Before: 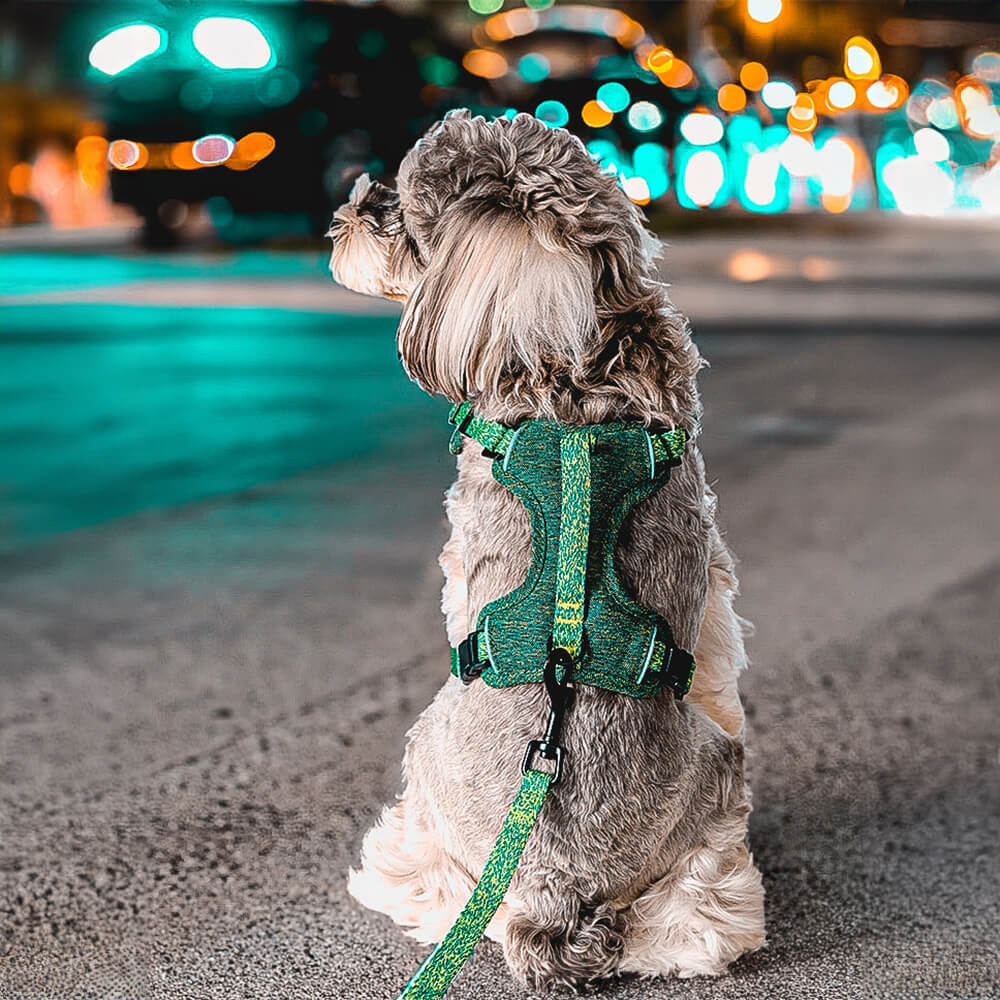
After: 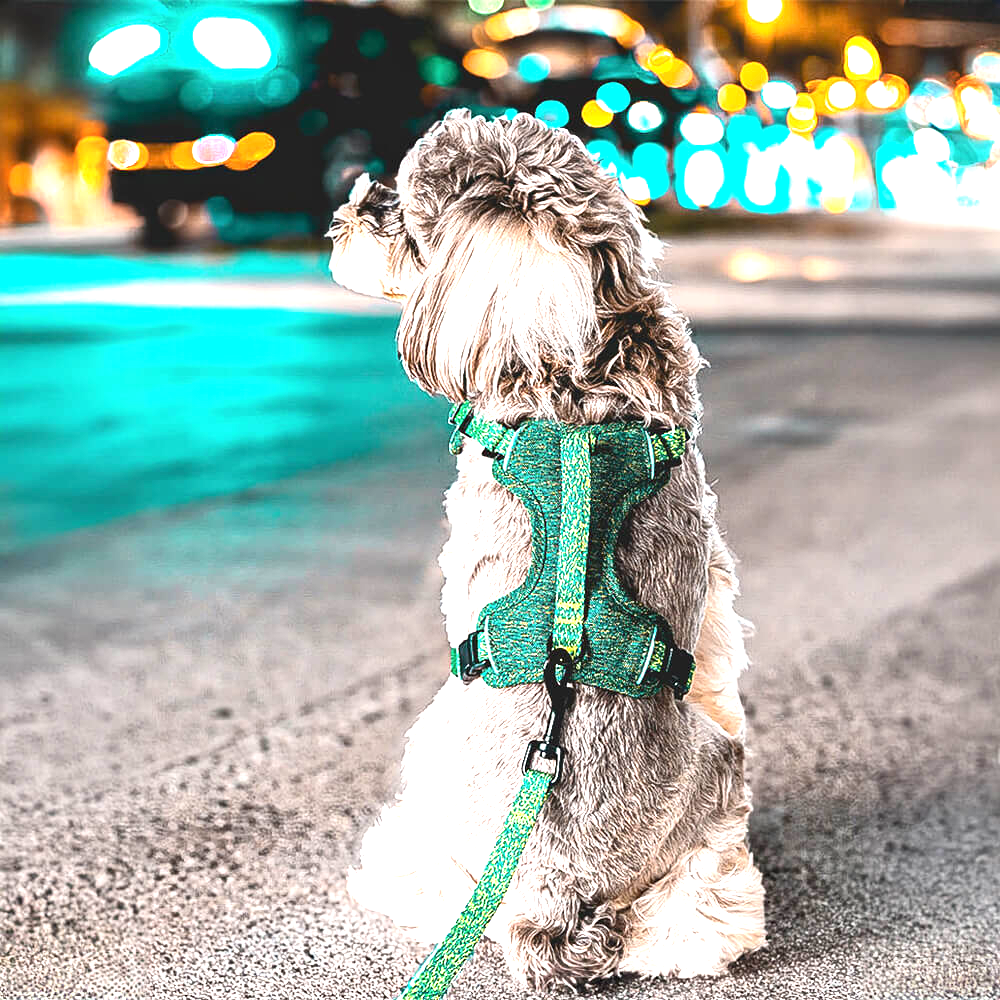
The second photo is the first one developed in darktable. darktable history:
contrast brightness saturation: contrast 0.07
exposure: black level correction 0, exposure 1.388 EV, compensate exposure bias true, compensate highlight preservation false
